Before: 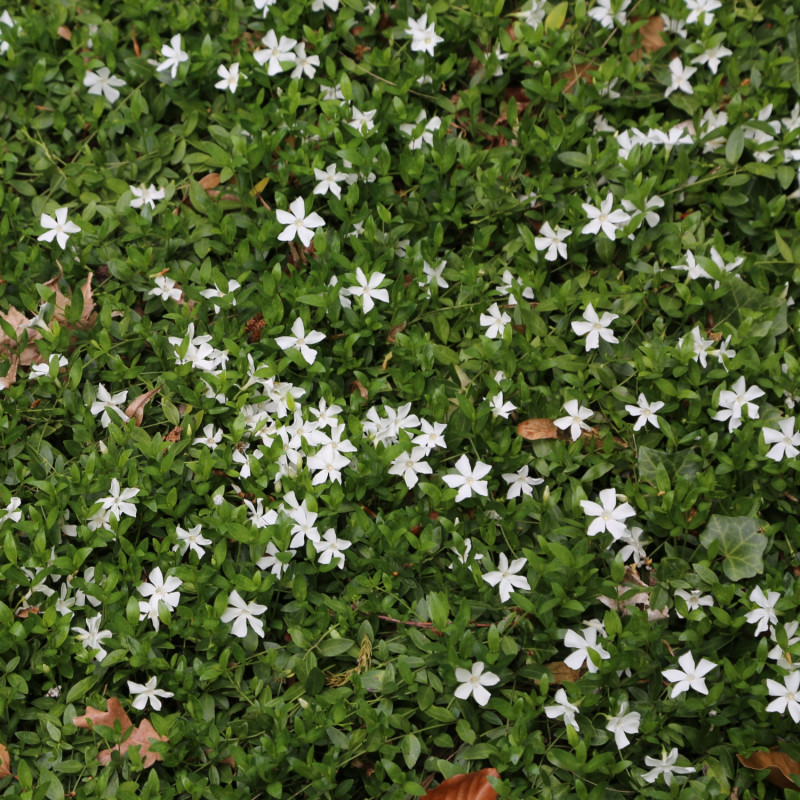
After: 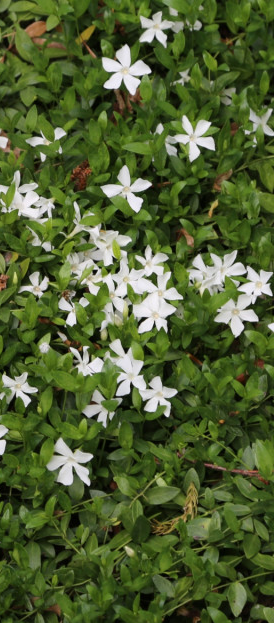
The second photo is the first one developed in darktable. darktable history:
crop and rotate: left 21.779%, top 19.046%, right 43.886%, bottom 2.98%
